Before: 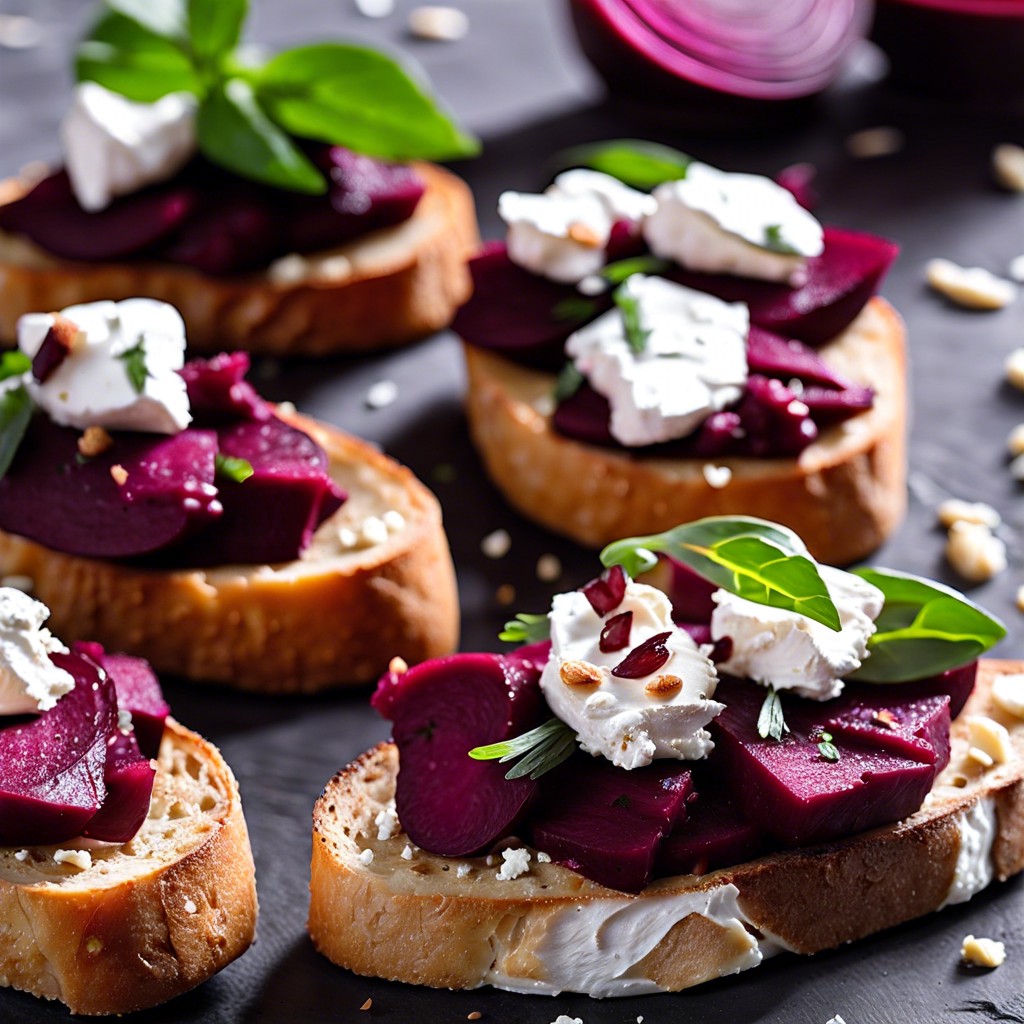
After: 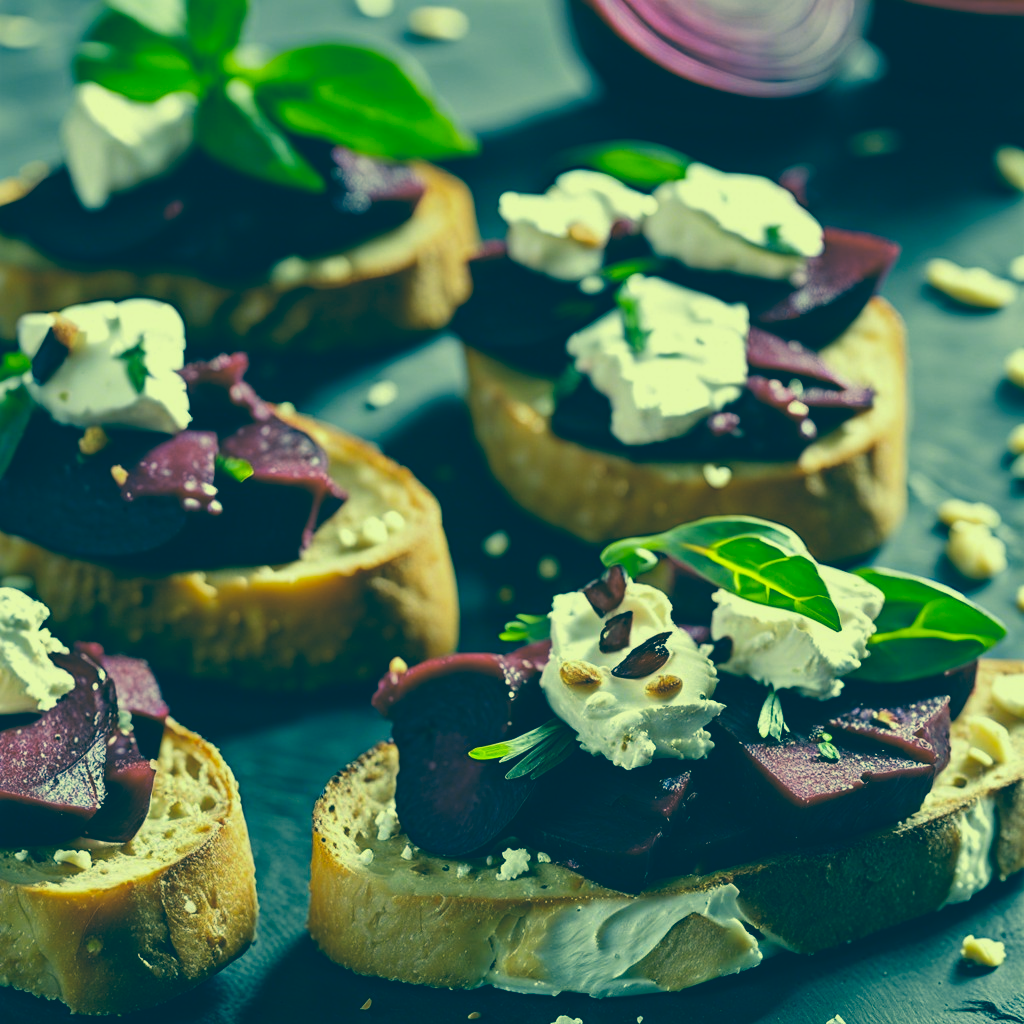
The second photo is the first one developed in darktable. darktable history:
color correction: highlights a* -15.58, highlights b* 40, shadows a* -40, shadows b* -26.18
color zones: curves: ch1 [(0, 0.469) (0.01, 0.469) (0.12, 0.446) (0.248, 0.469) (0.5, 0.5) (0.748, 0.5) (0.99, 0.469) (1, 0.469)]
exposure: black level correction -0.014, exposure -0.193 EV, compensate highlight preservation false
